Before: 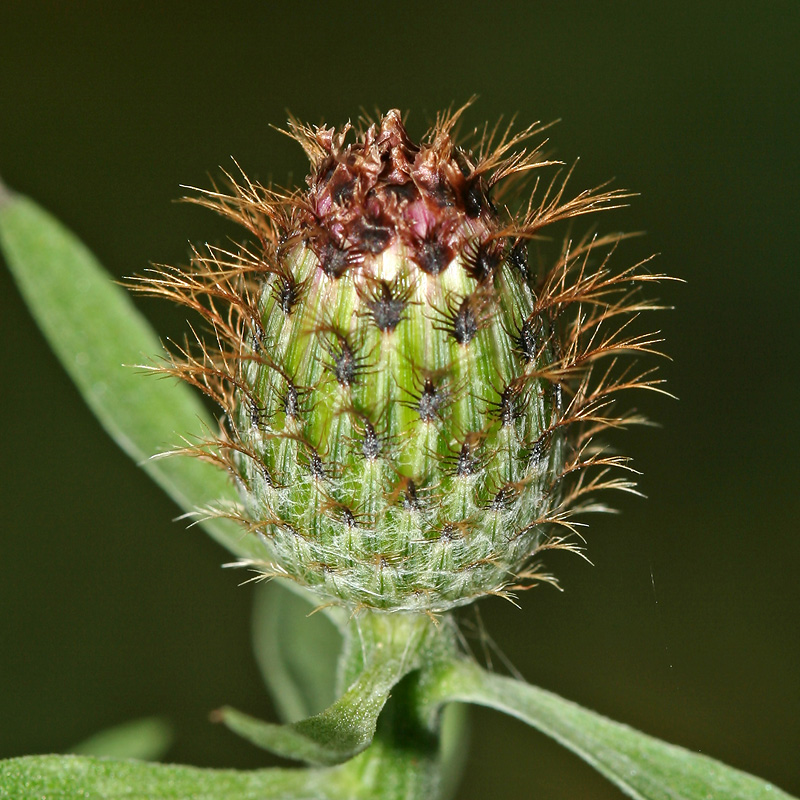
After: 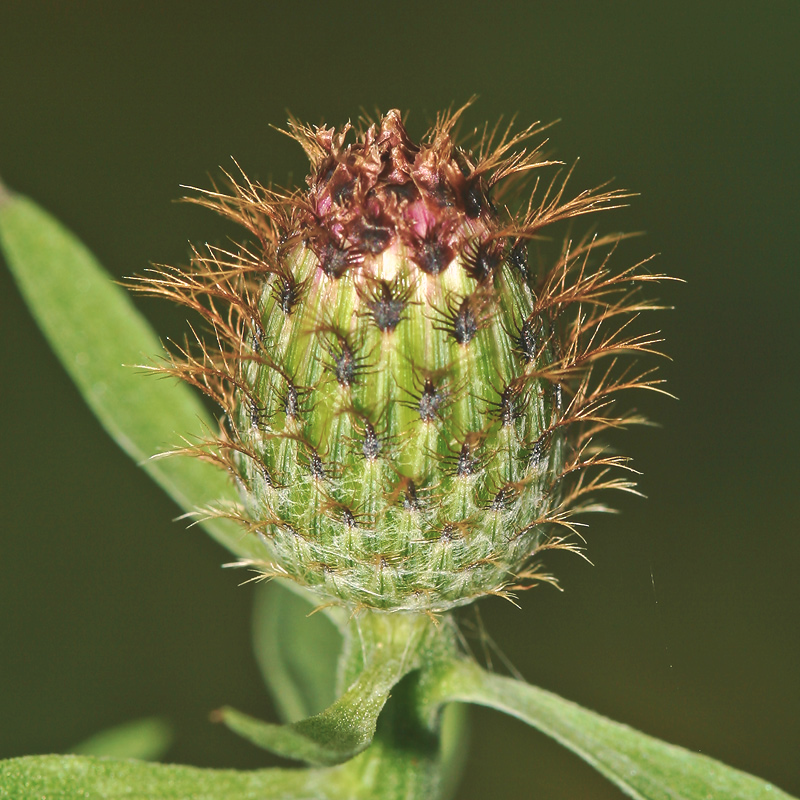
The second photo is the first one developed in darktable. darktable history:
color balance rgb: highlights gain › chroma 1.412%, highlights gain › hue 51.26°, perceptual saturation grading › global saturation -0.025%
velvia: strength 44.6%
tone curve: curves: ch0 [(0, 0) (0.003, 0.125) (0.011, 0.139) (0.025, 0.155) (0.044, 0.174) (0.069, 0.192) (0.1, 0.211) (0.136, 0.234) (0.177, 0.262) (0.224, 0.296) (0.277, 0.337) (0.335, 0.385) (0.399, 0.436) (0.468, 0.5) (0.543, 0.573) (0.623, 0.644) (0.709, 0.713) (0.801, 0.791) (0.898, 0.881) (1, 1)], preserve colors none
